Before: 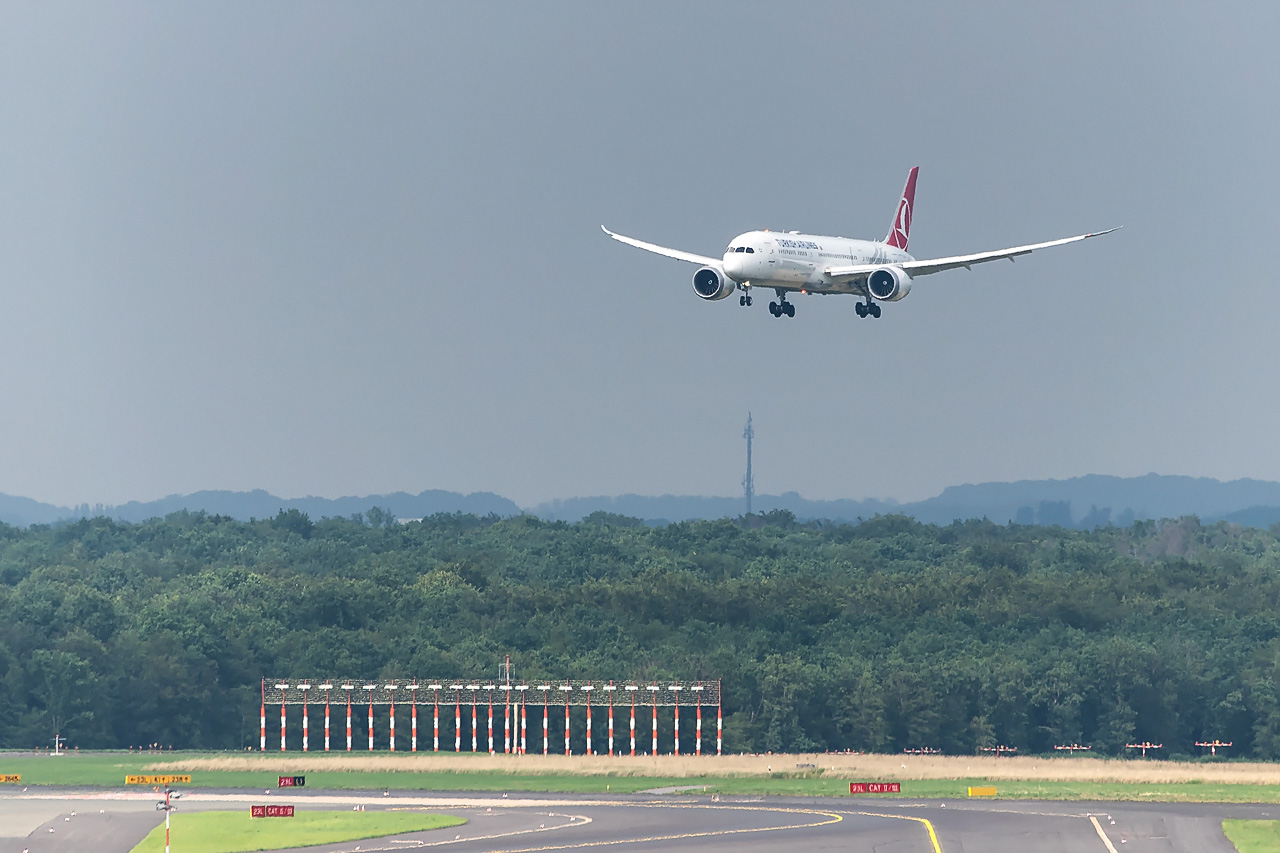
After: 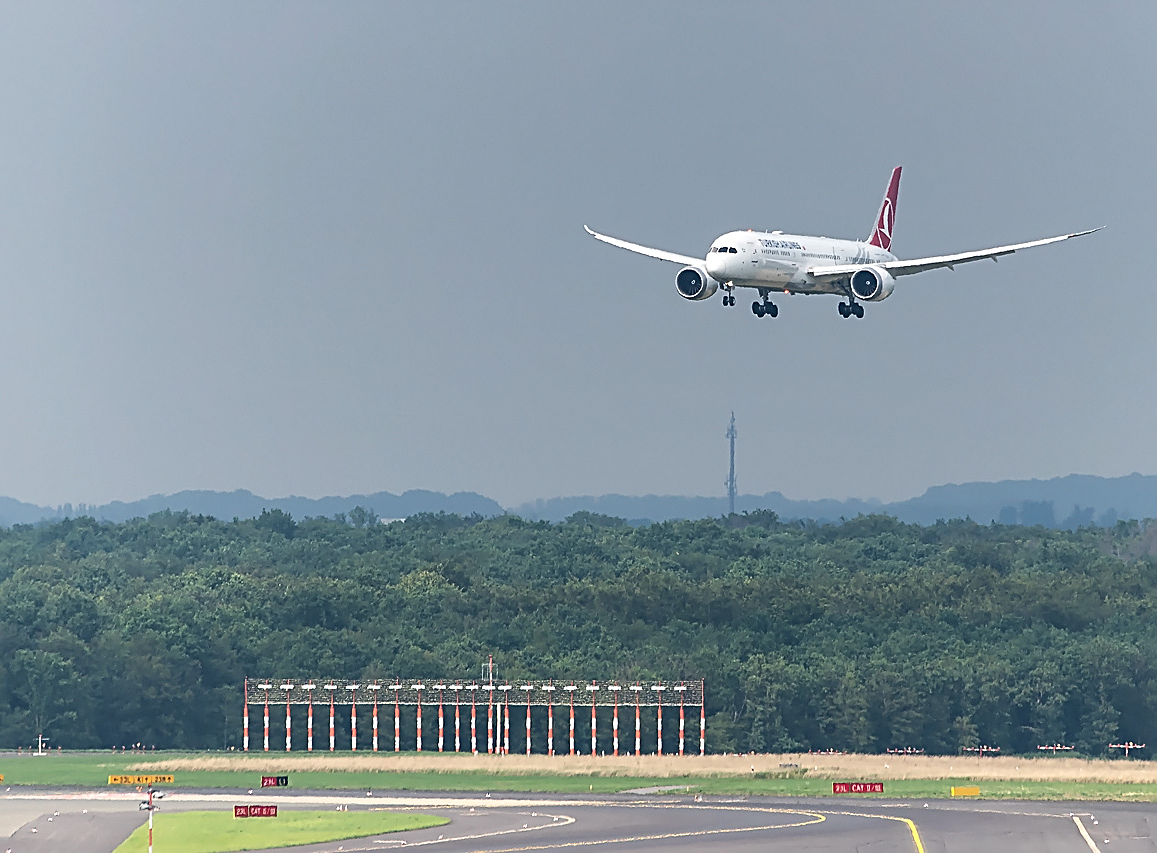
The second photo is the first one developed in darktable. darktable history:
crop and rotate: left 1.389%, right 8.185%
sharpen: radius 2.77
